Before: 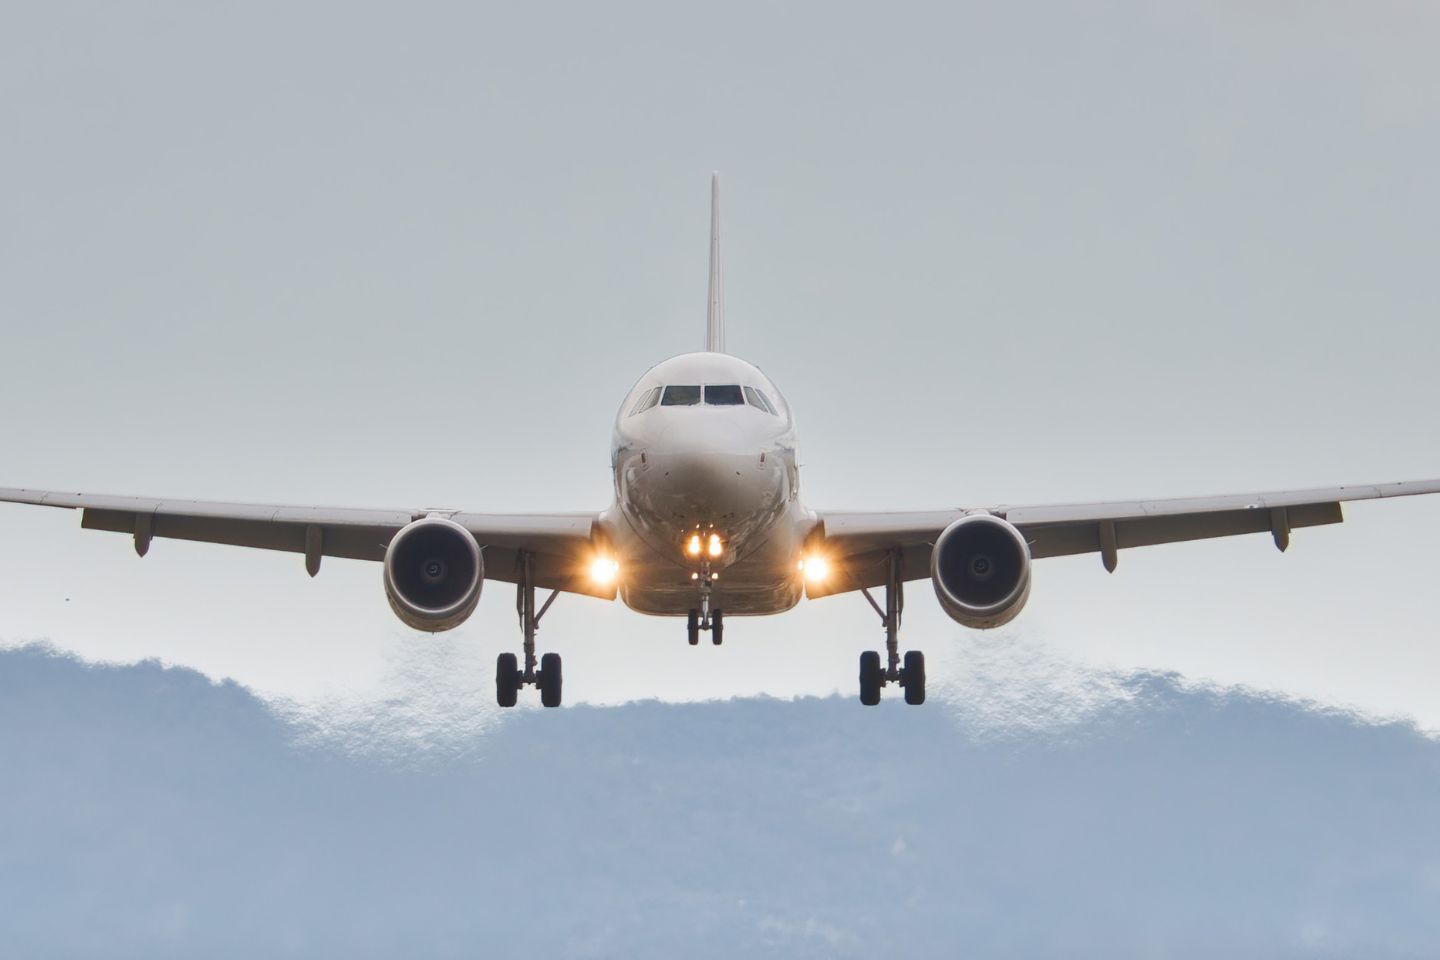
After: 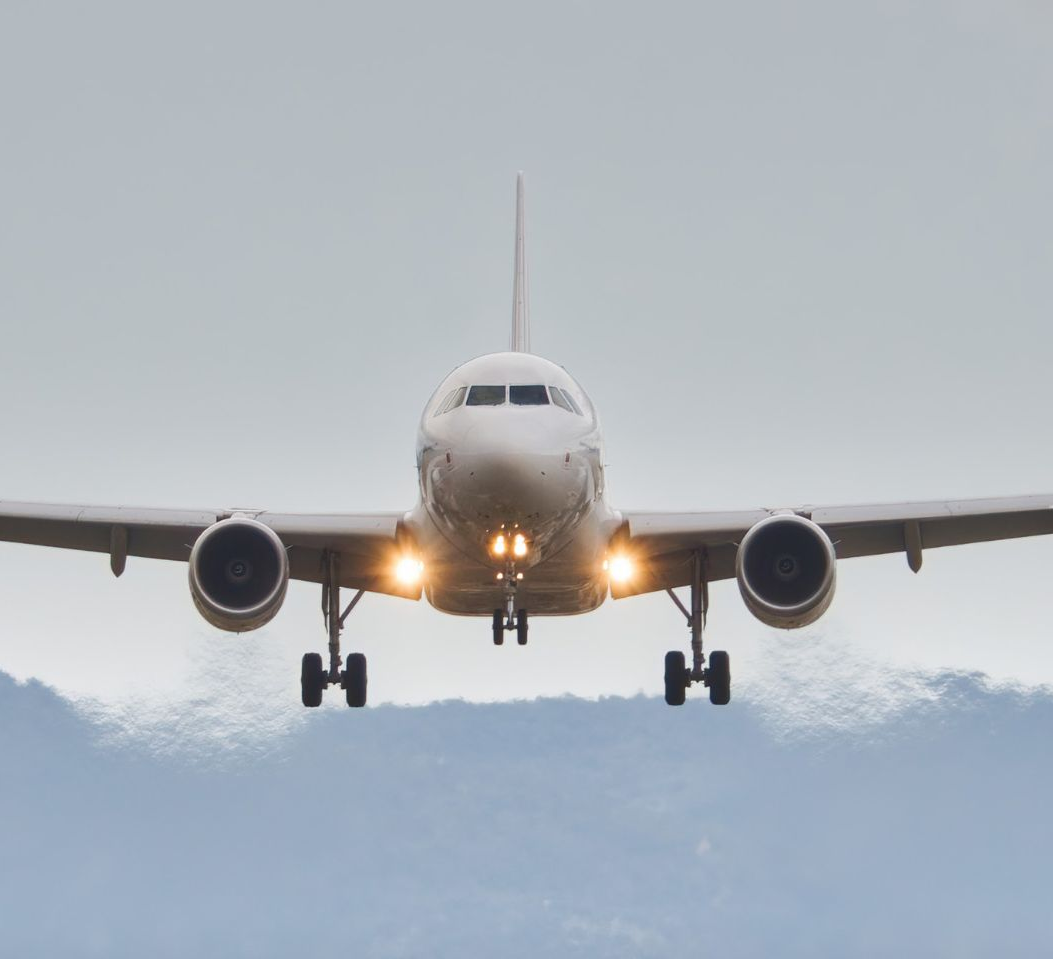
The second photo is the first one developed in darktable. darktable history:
crop: left 13.551%, right 13.294%
